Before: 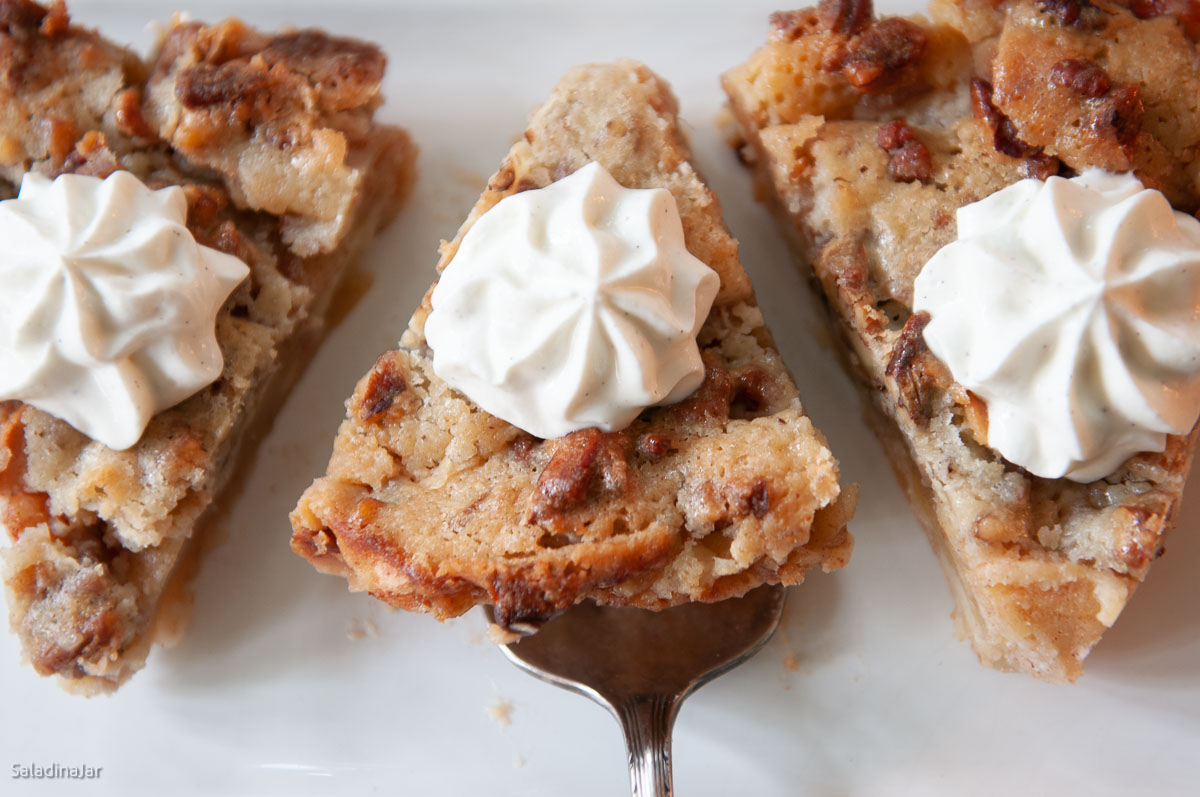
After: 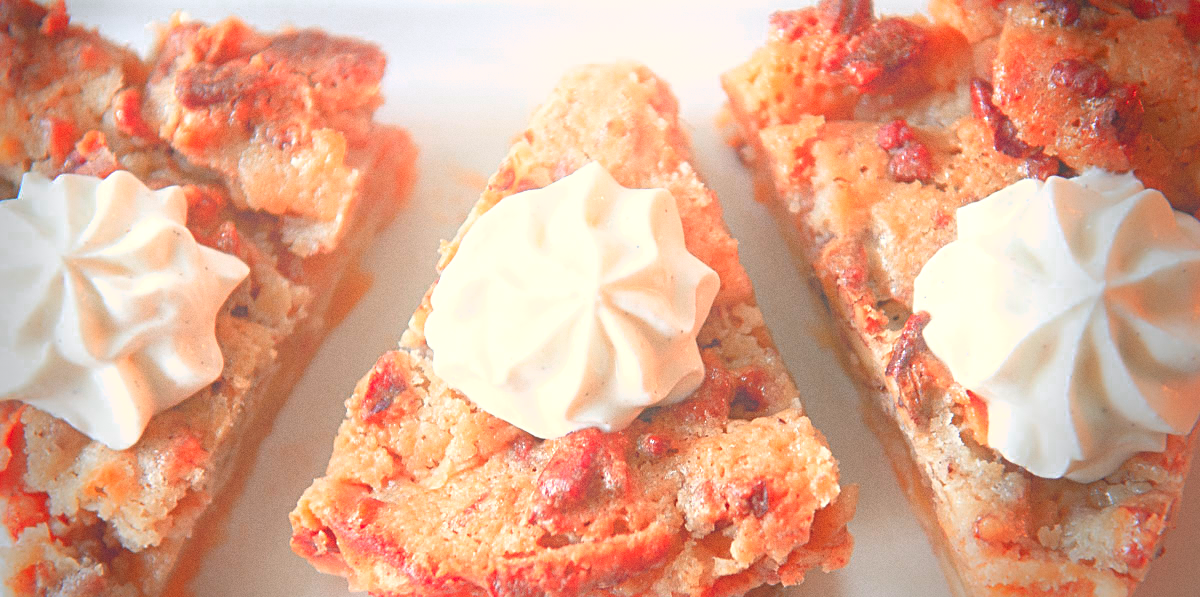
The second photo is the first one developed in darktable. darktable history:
crop: bottom 24.988%
color zones: curves: ch0 [(0.473, 0.374) (0.742, 0.784)]; ch1 [(0.354, 0.737) (0.742, 0.705)]; ch2 [(0.318, 0.421) (0.758, 0.532)]
tone curve: curves: ch0 [(0, 0) (0.405, 0.351) (1, 1)]
exposure: black level correction 0.003, exposure 0.383 EV
sharpen: radius 2.767
color reconstruction: threshold 101.25
grain: coarseness 7.08 ISO, strength 21.67%, mid-tones bias 59.58%
bloom: size 40%
vignetting: fall-off start 68.33%, fall-off radius 30%, saturation 0.042, center (-0.066, -0.311), width/height ratio 0.992, shape 0.85, dithering 8-bit output
